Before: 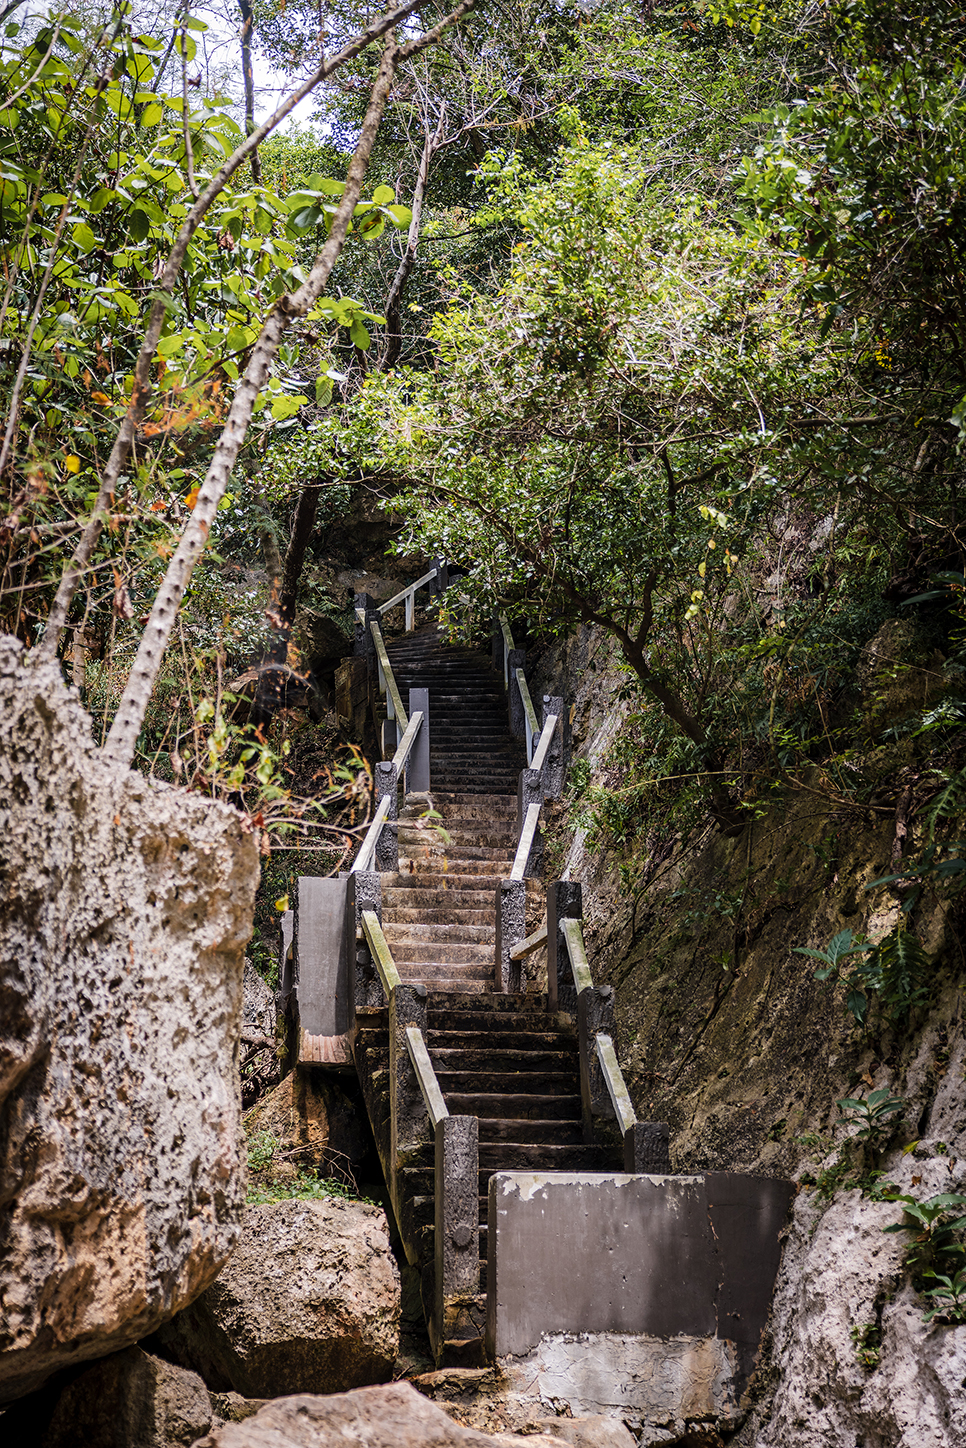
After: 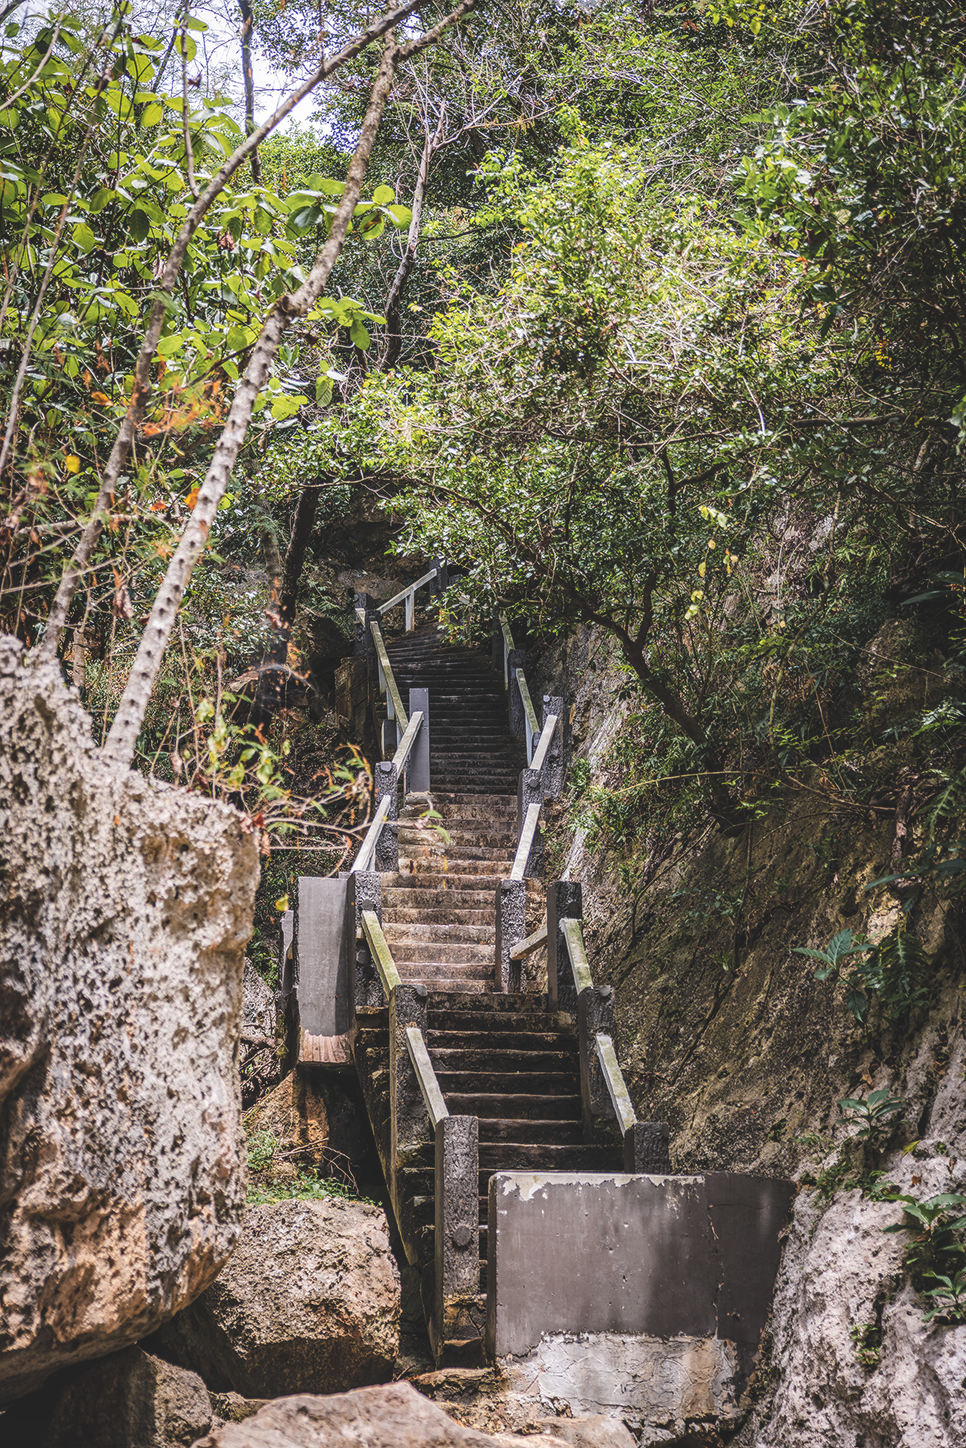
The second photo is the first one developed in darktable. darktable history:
exposure: black level correction -0.015, exposure -0.136 EV, compensate highlight preservation false
local contrast: on, module defaults
contrast brightness saturation: contrast 0.05, brightness 0.066, saturation 0.011
